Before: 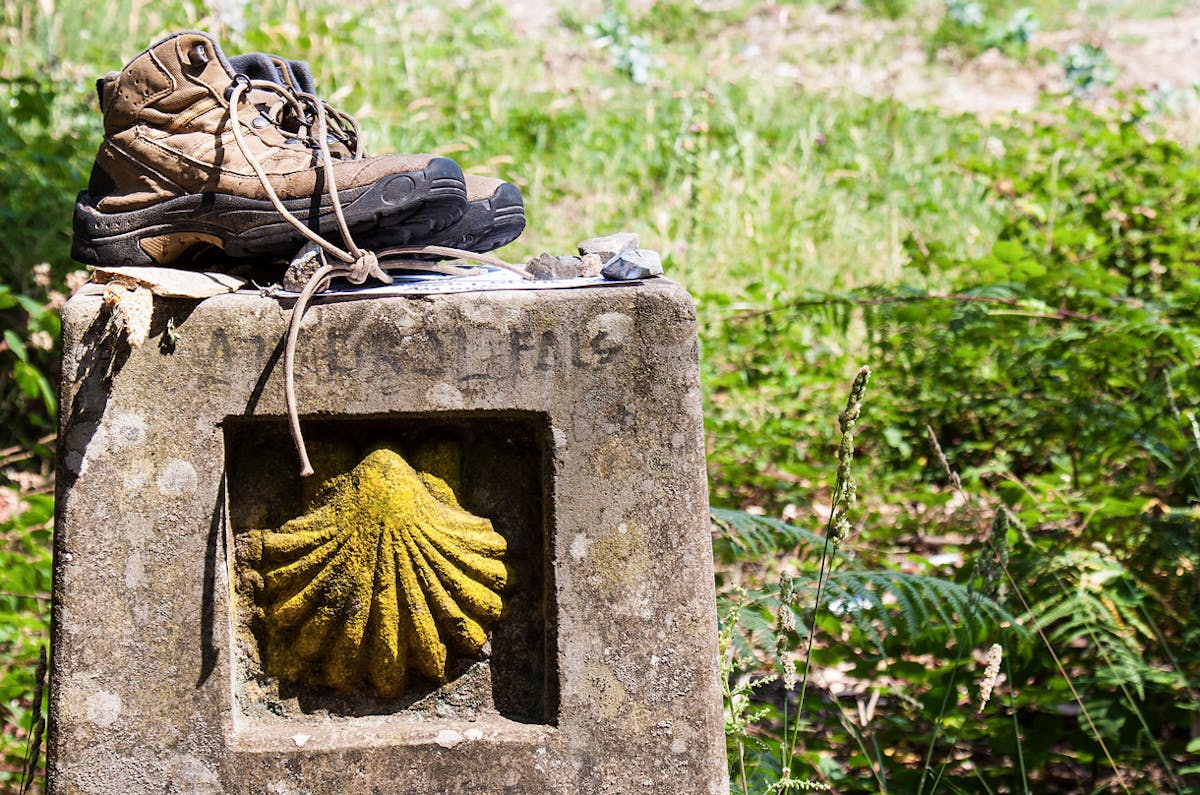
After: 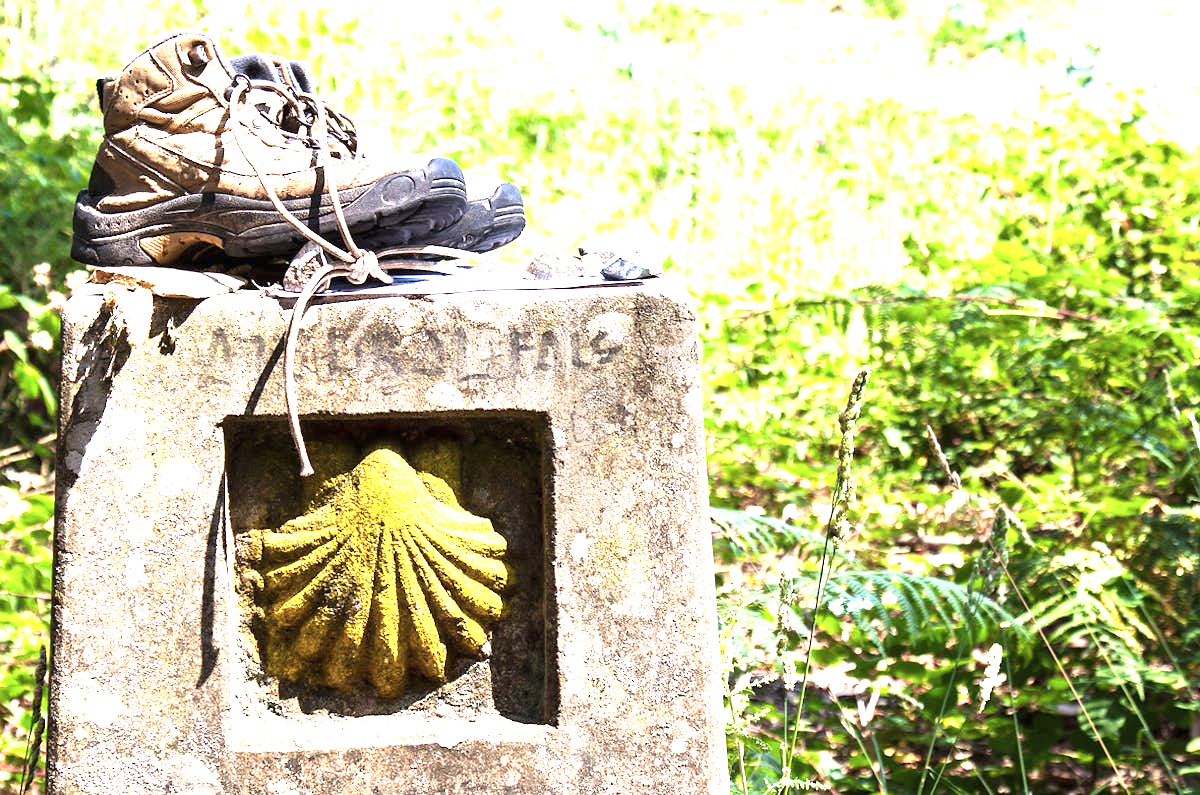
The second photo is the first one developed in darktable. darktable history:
exposure: black level correction 0, exposure 1.625 EV, compensate exposure bias true, compensate highlight preservation false
contrast brightness saturation: saturation -0.05
